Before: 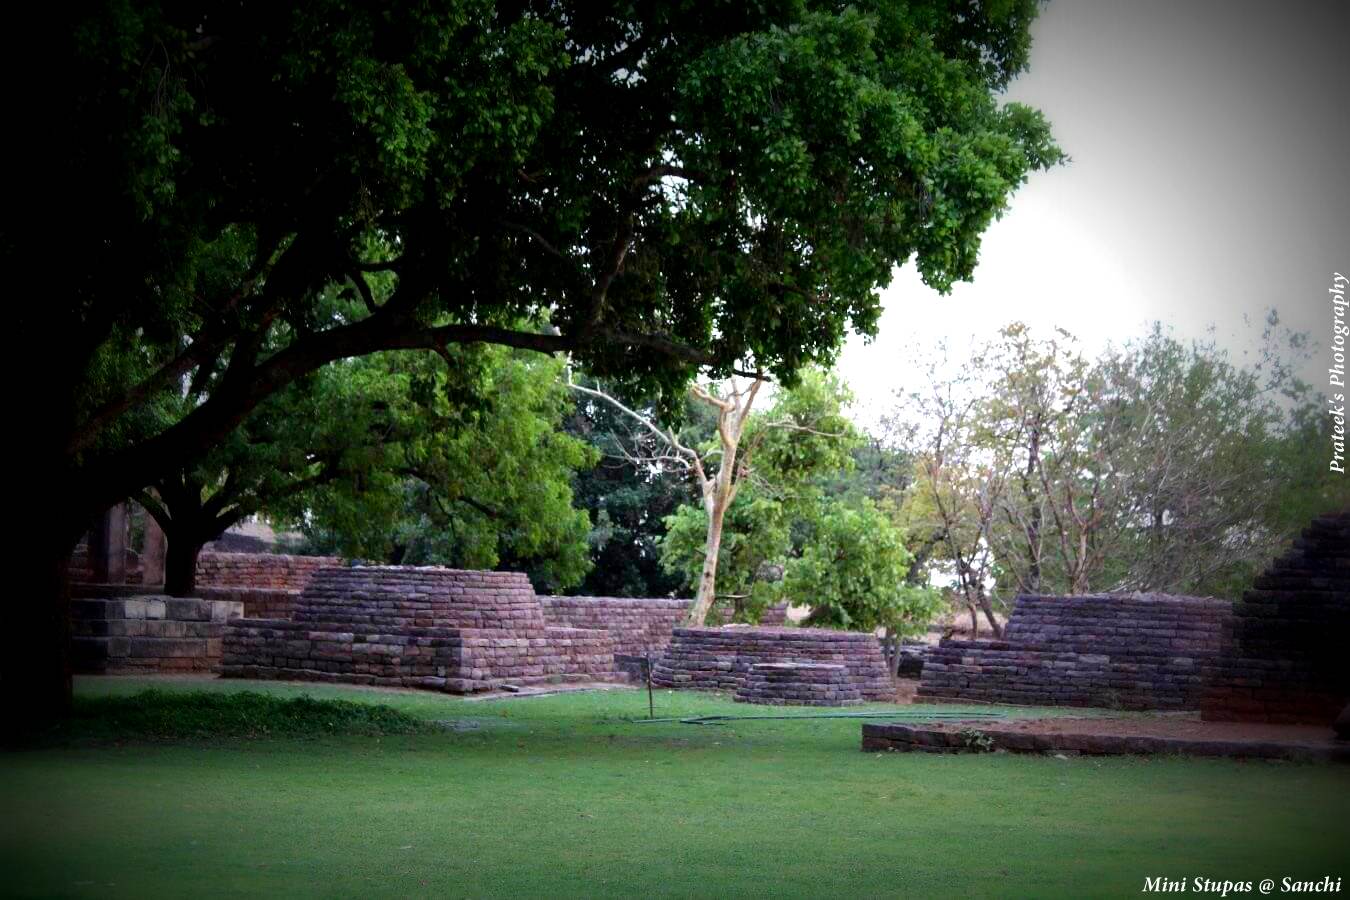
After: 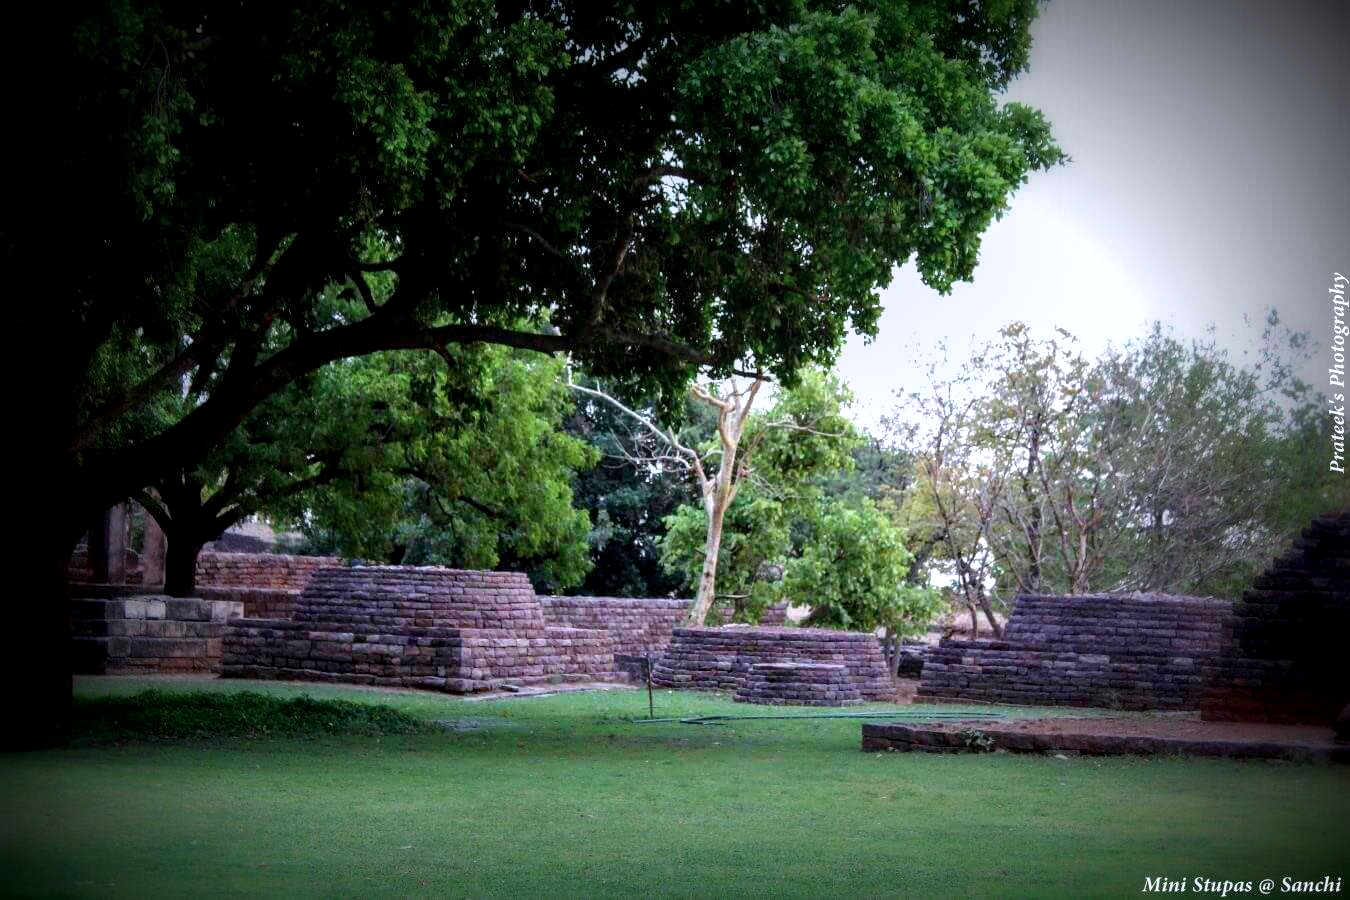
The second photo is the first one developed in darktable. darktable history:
local contrast: on, module defaults
color calibration: illuminant as shot in camera, x 0.358, y 0.373, temperature 4628.91 K
